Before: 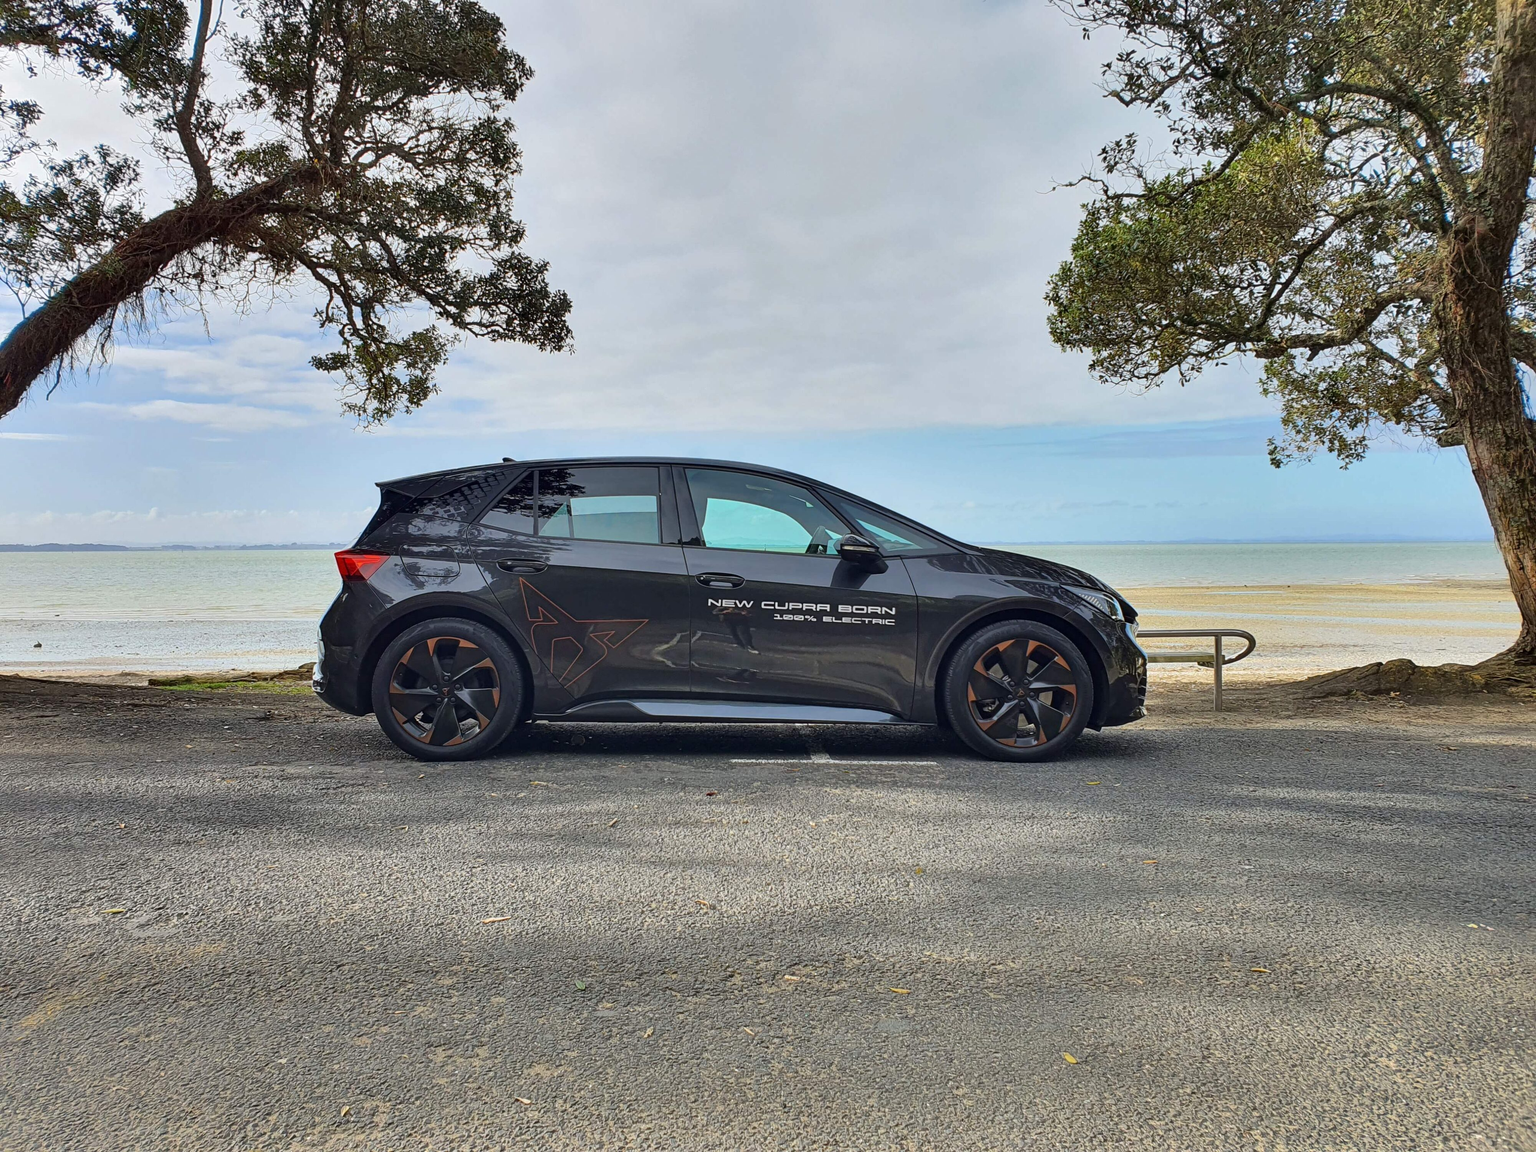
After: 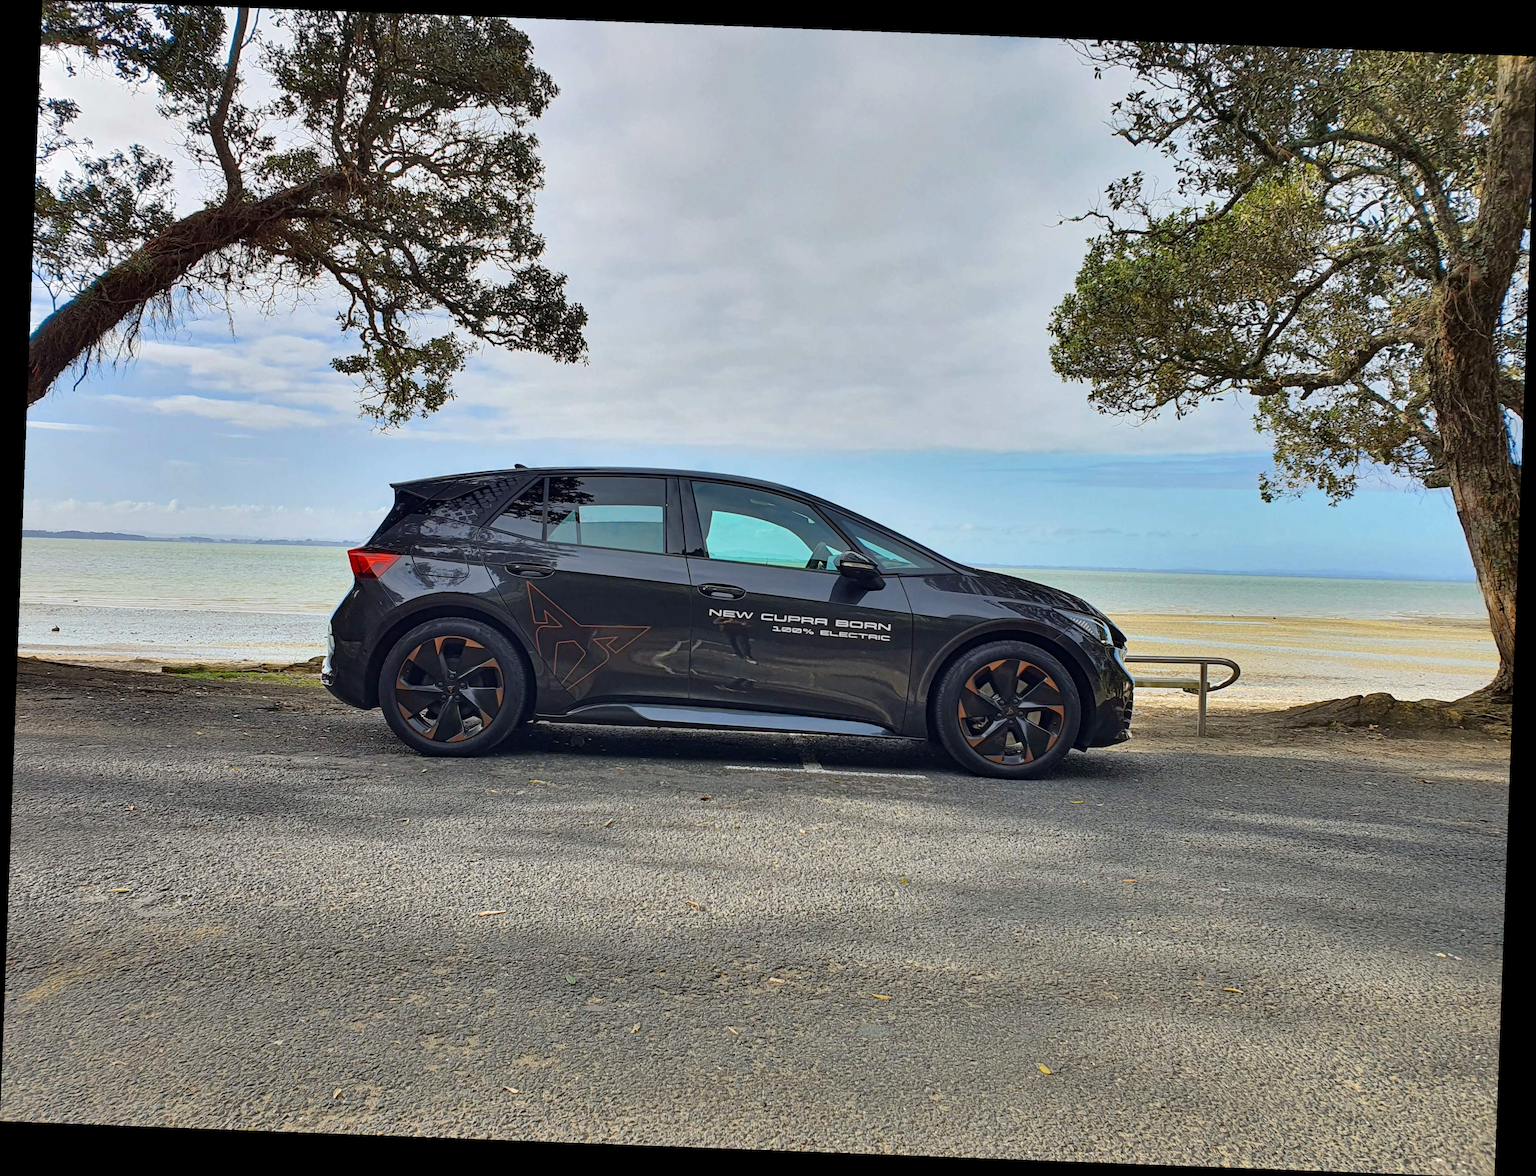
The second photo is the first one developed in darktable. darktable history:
tone equalizer: on, module defaults
haze removal: compatibility mode true, adaptive false
rotate and perspective: rotation 2.17°, automatic cropping off
